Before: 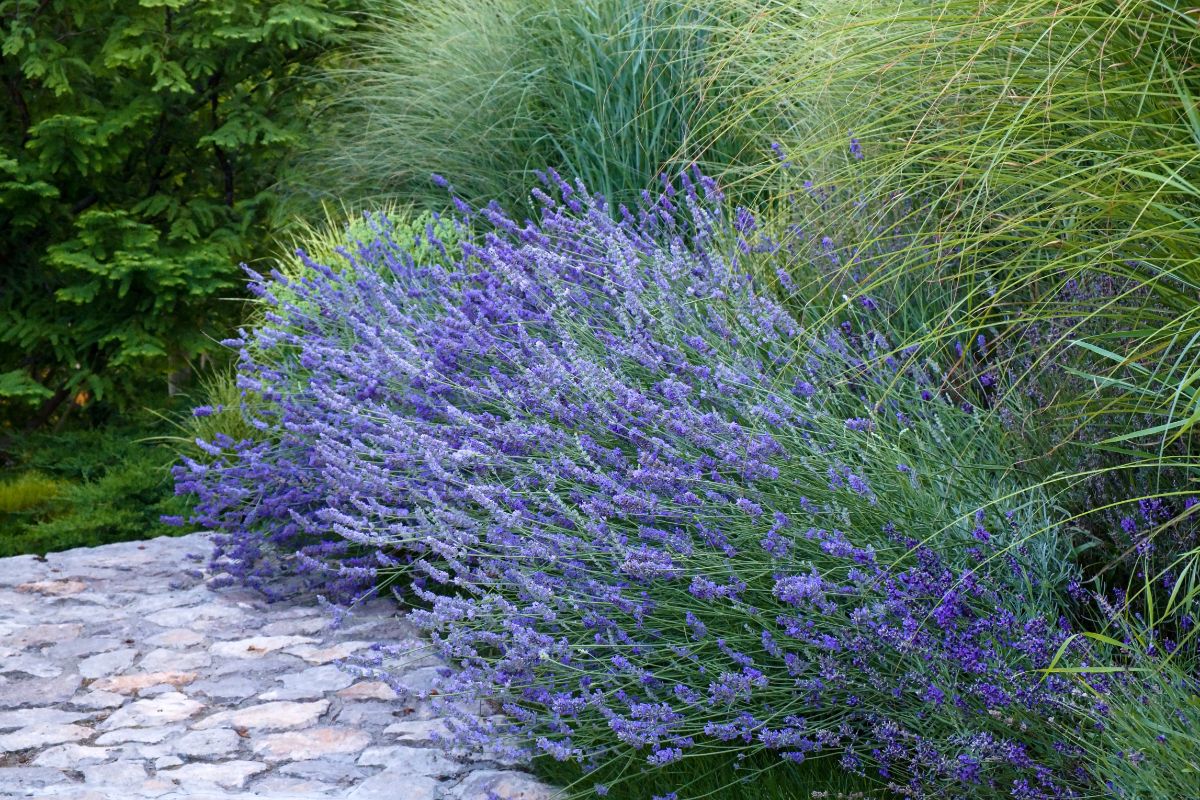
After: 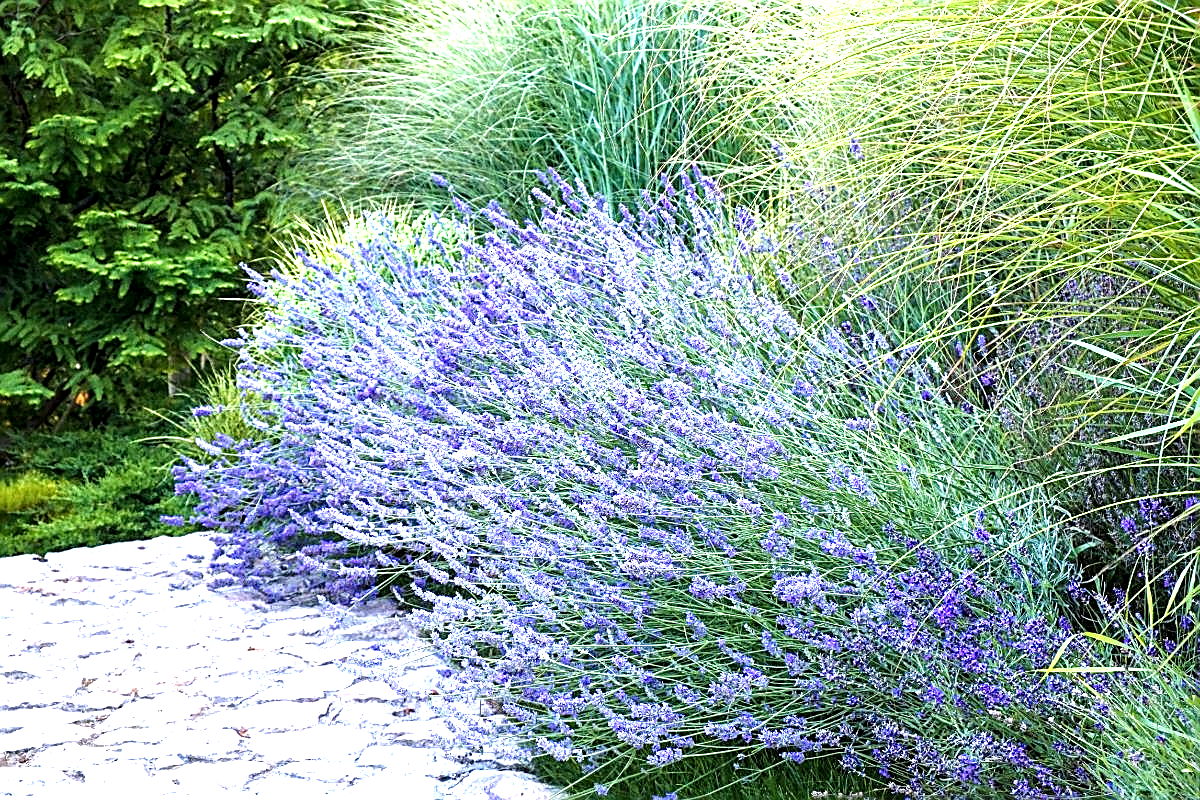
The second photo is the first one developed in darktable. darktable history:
exposure: black level correction 0, exposure 1 EV, compensate exposure bias true, compensate highlight preservation false
sharpen: amount 0.907
tone equalizer: -8 EV -0.779 EV, -7 EV -0.685 EV, -6 EV -0.613 EV, -5 EV -0.383 EV, -3 EV 0.378 EV, -2 EV 0.6 EV, -1 EV 0.694 EV, +0 EV 0.779 EV, mask exposure compensation -0.493 EV
local contrast: shadows 91%, midtone range 0.494
